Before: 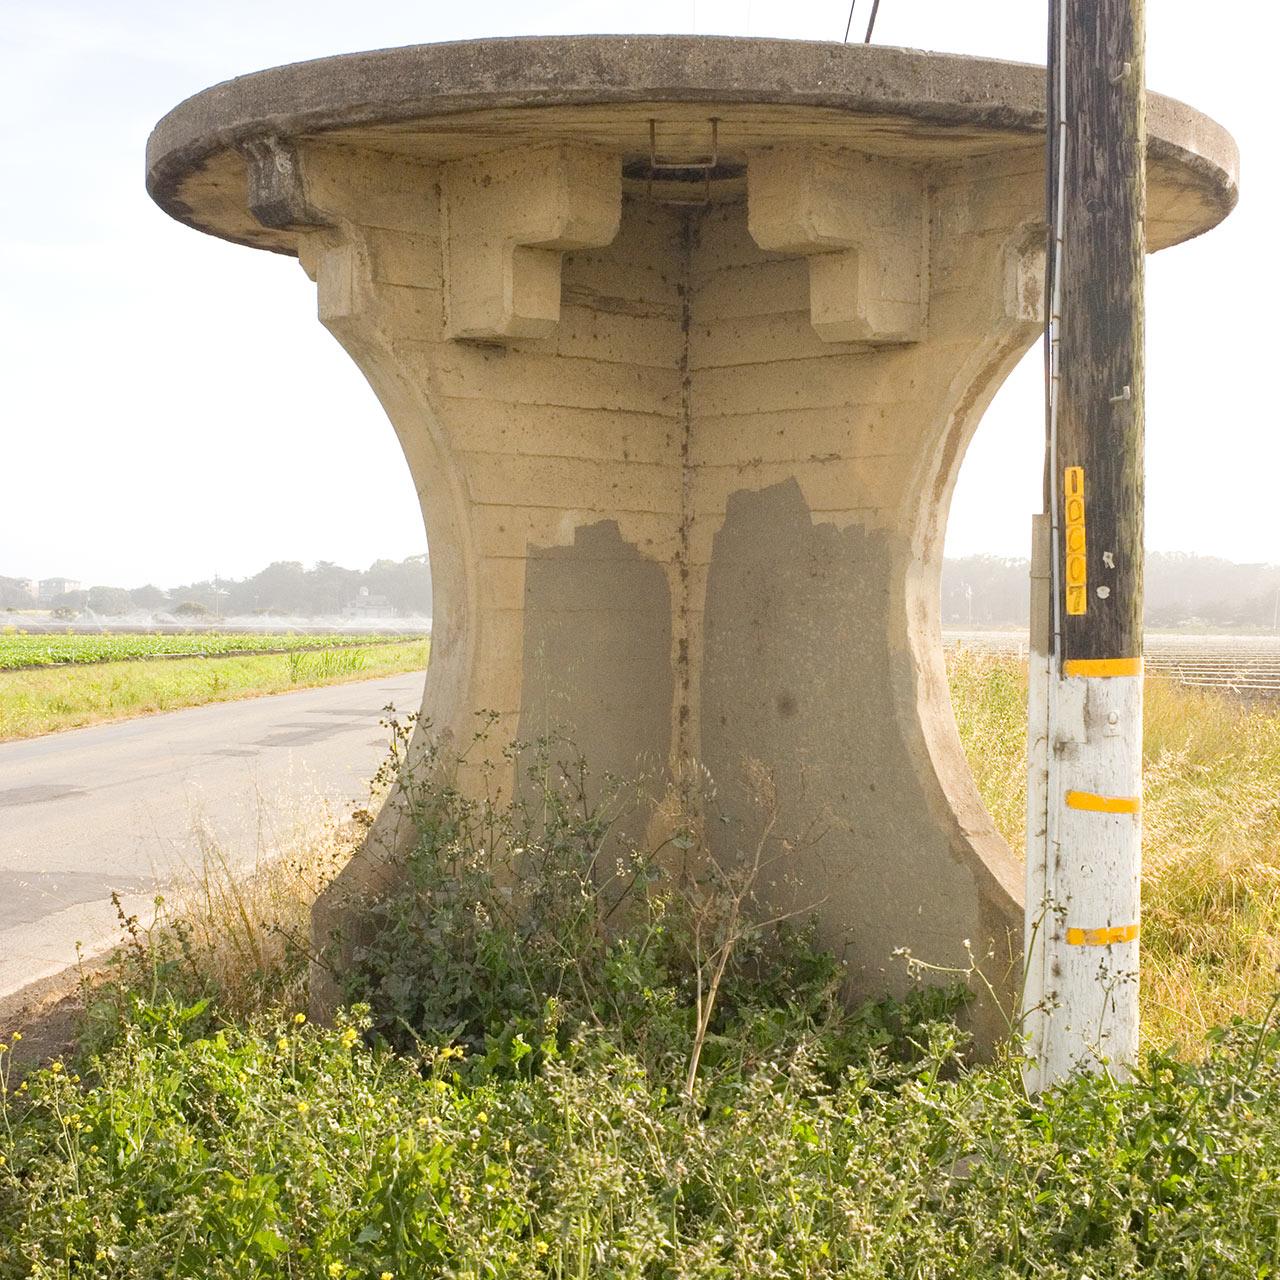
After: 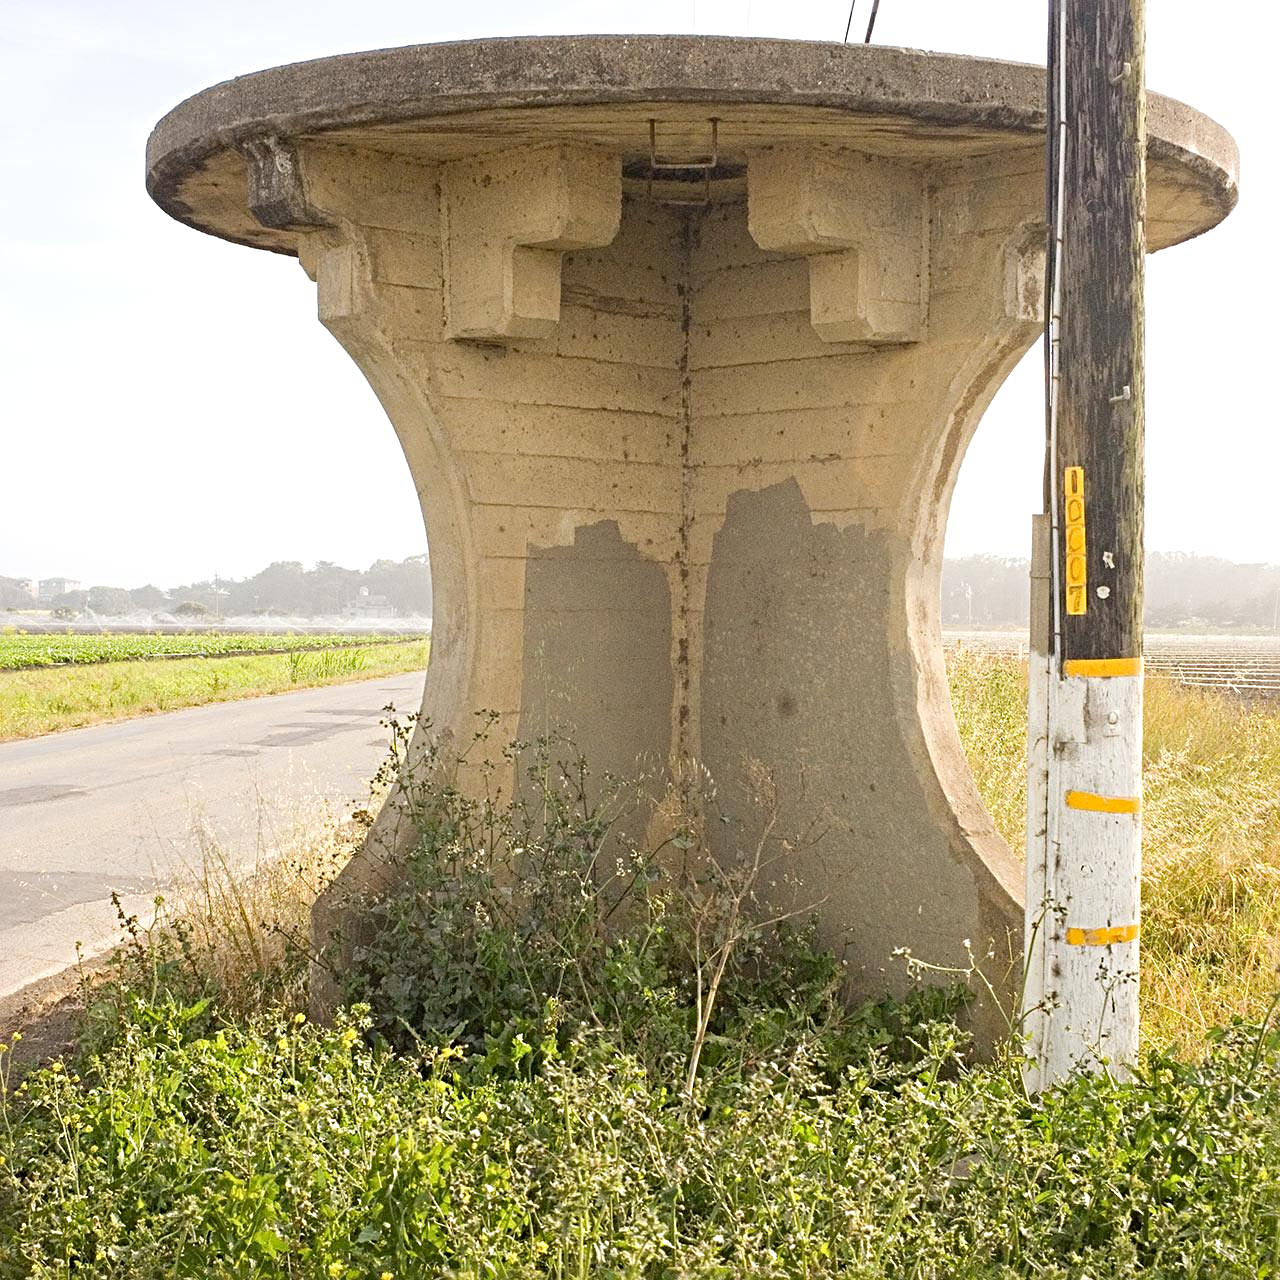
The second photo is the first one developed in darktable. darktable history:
color balance rgb: global vibrance 6.81%, saturation formula JzAzBz (2021)
contrast brightness saturation: contrast 0.05
sharpen: radius 4.883
